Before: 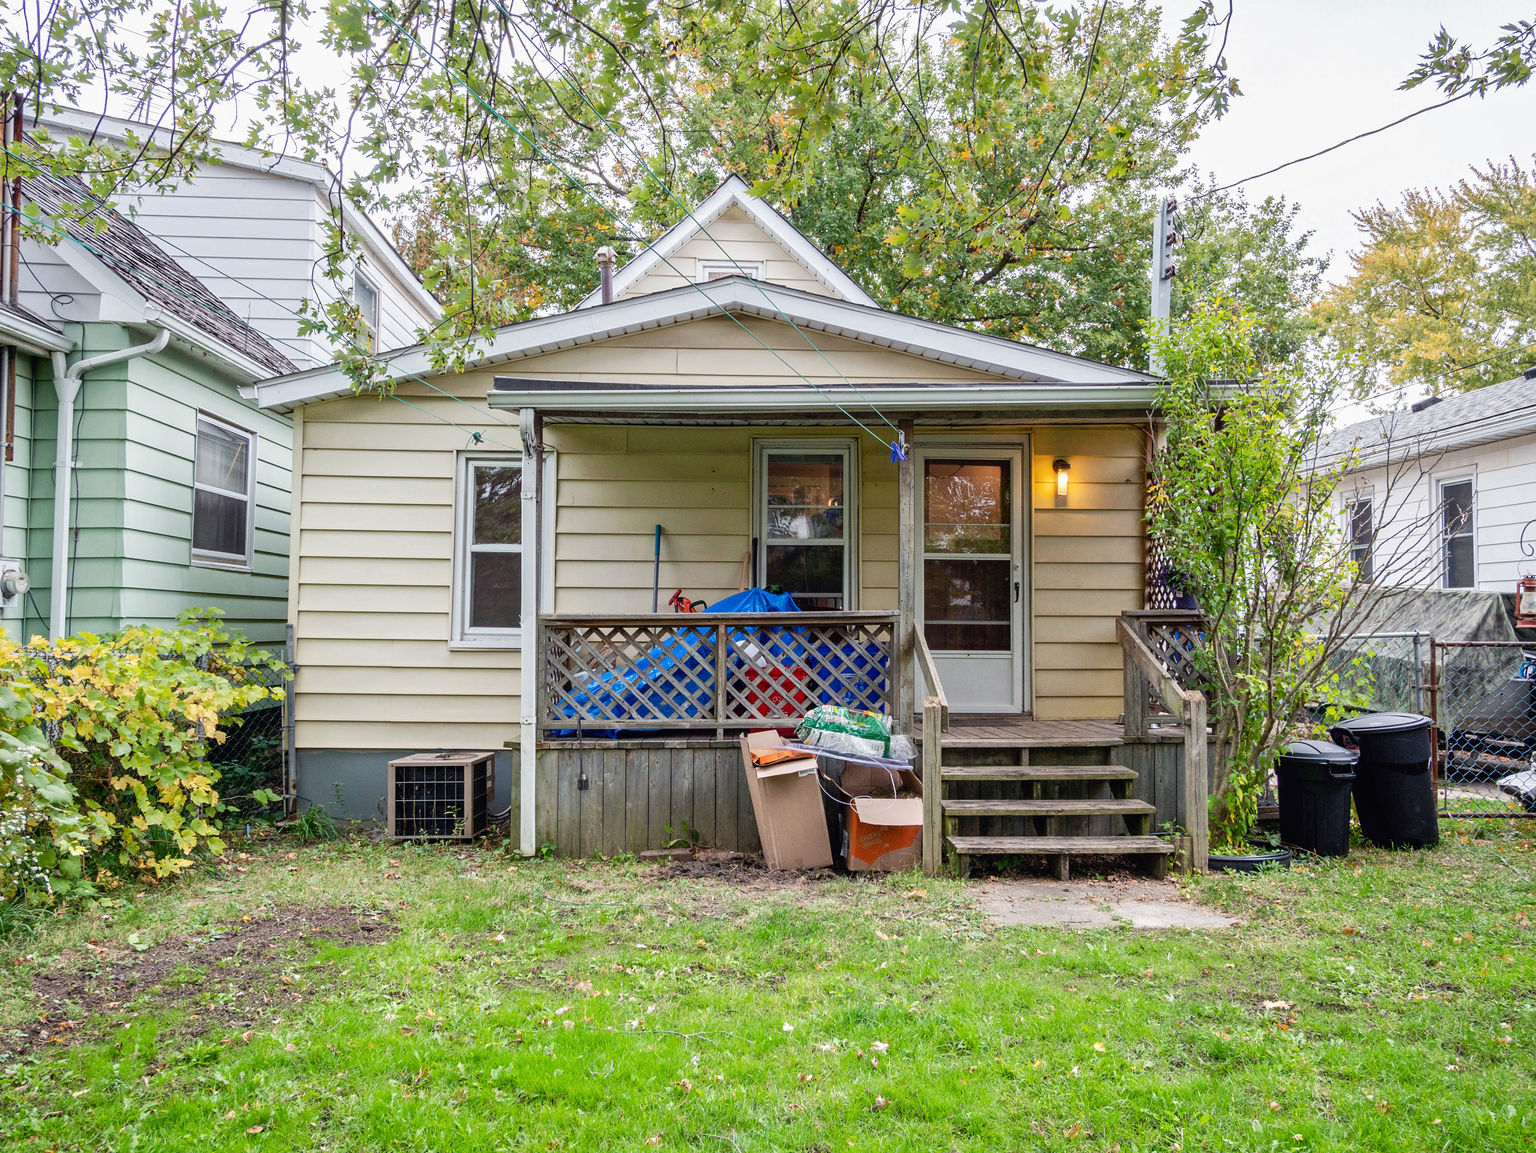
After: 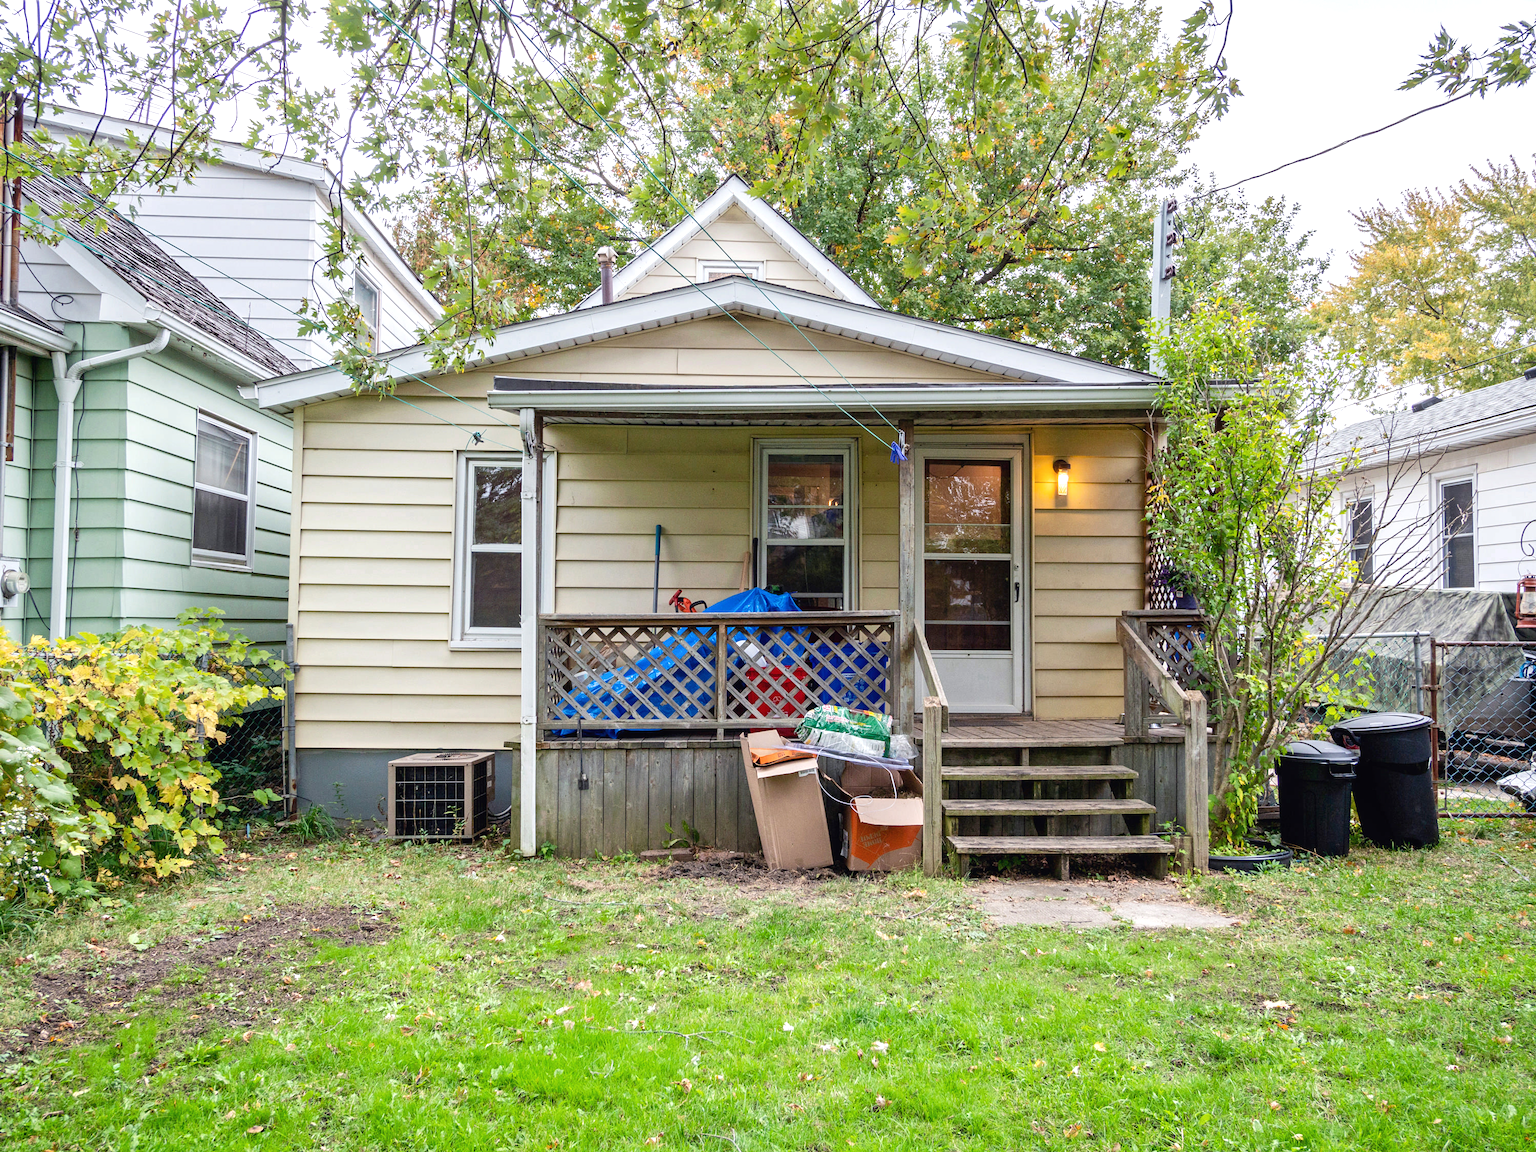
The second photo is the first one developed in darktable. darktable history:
exposure: exposure 0.239 EV, compensate highlight preservation false
